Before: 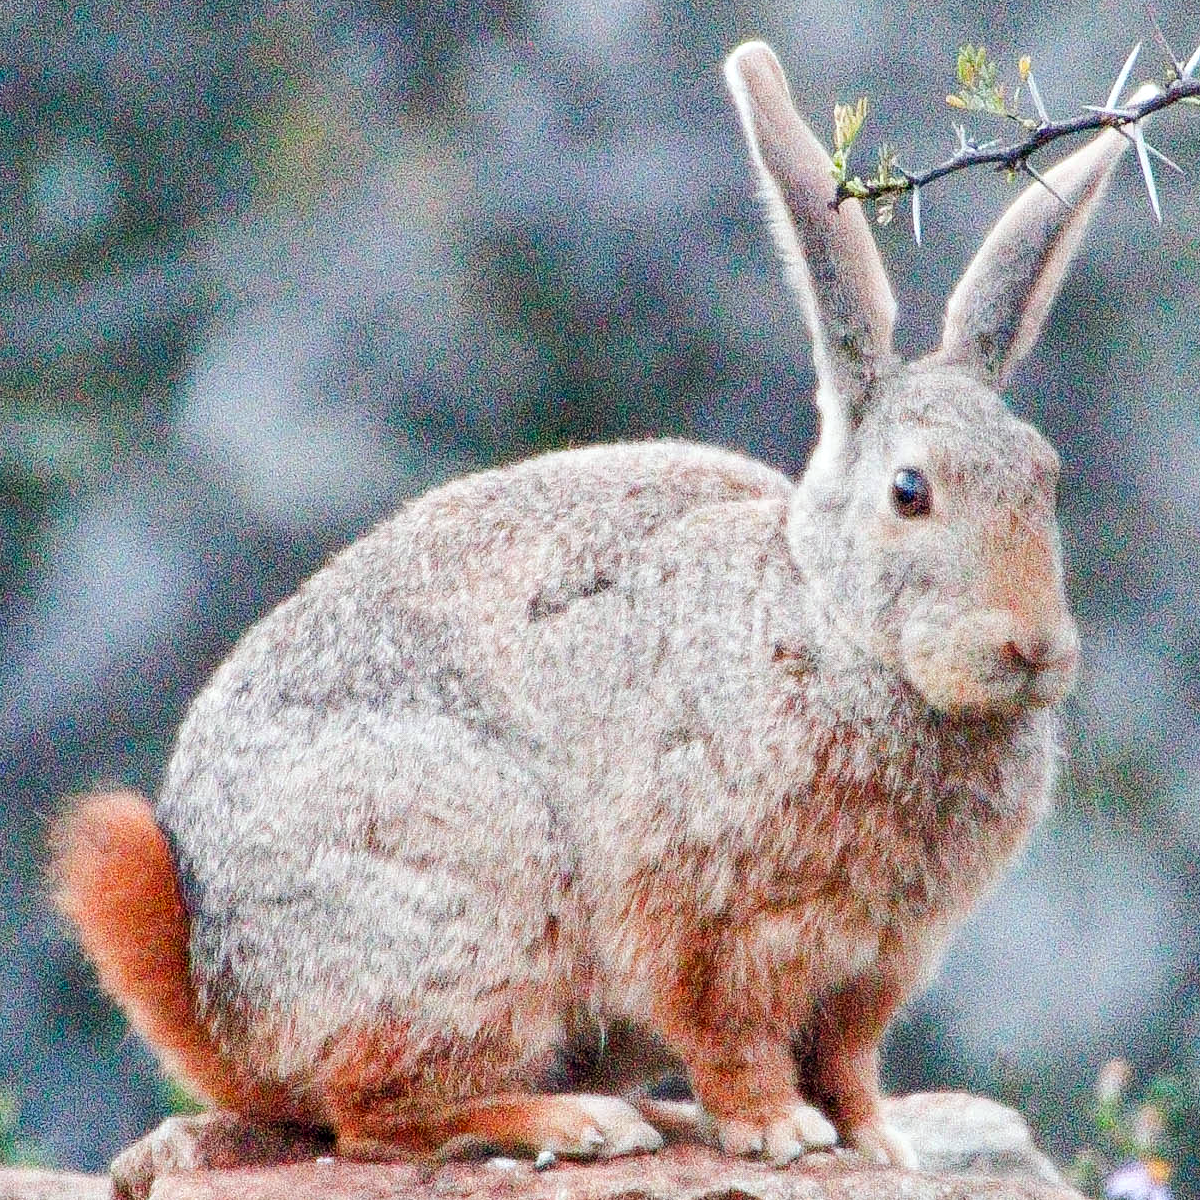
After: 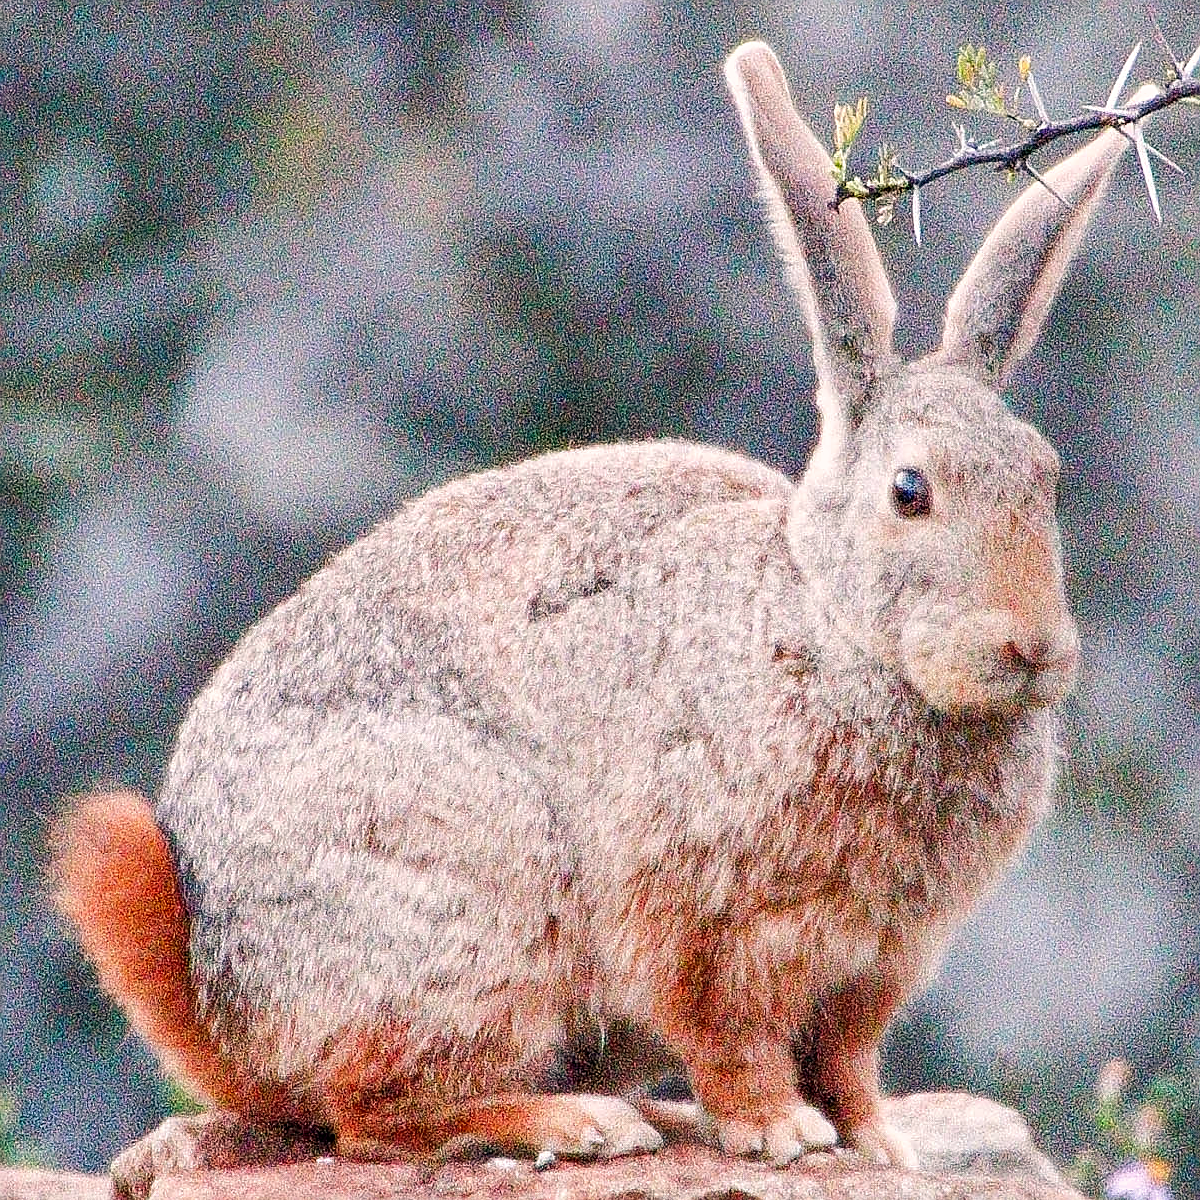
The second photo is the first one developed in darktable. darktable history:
color correction: highlights a* 7.34, highlights b* 4.37
white balance: red 1, blue 1
sharpen: on, module defaults
